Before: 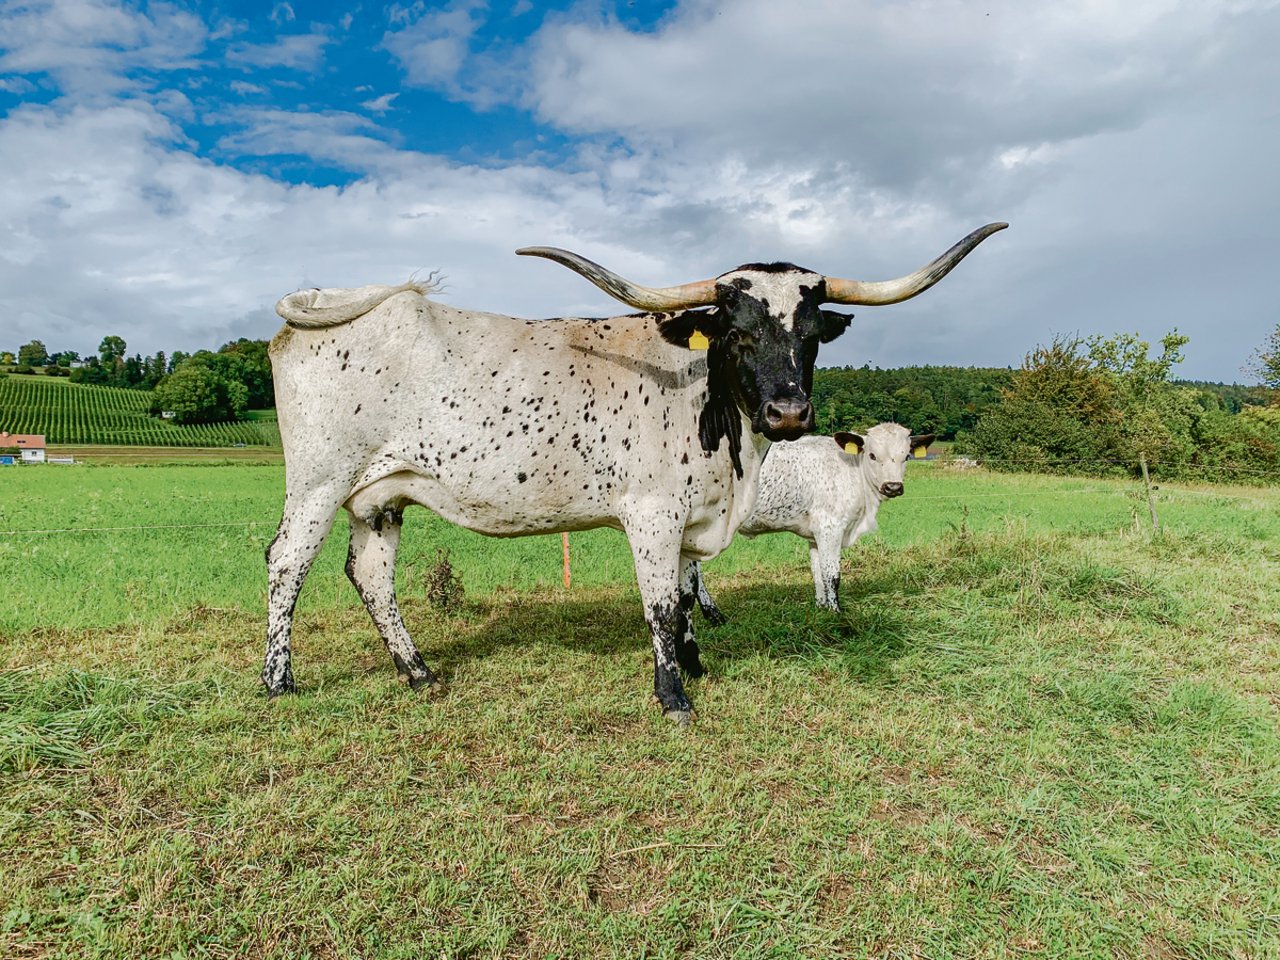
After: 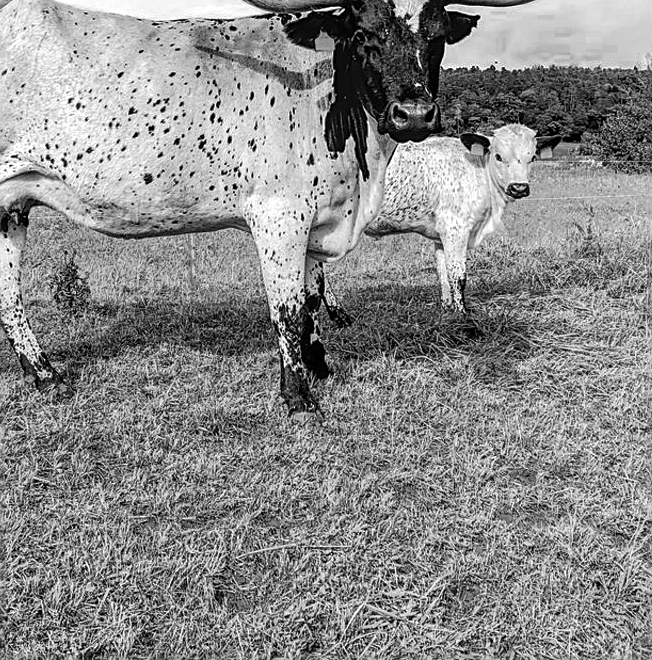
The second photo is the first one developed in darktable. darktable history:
crop and rotate: left 29.237%, top 31.152%, right 19.807%
local contrast: detail 130%
sharpen: on, module defaults
color zones: curves: ch0 [(0.002, 0.589) (0.107, 0.484) (0.146, 0.249) (0.217, 0.352) (0.309, 0.525) (0.39, 0.404) (0.455, 0.169) (0.597, 0.055) (0.724, 0.212) (0.775, 0.691) (0.869, 0.571) (1, 0.587)]; ch1 [(0, 0) (0.143, 0) (0.286, 0) (0.429, 0) (0.571, 0) (0.714, 0) (0.857, 0)]
white balance: red 1.066, blue 1.119
